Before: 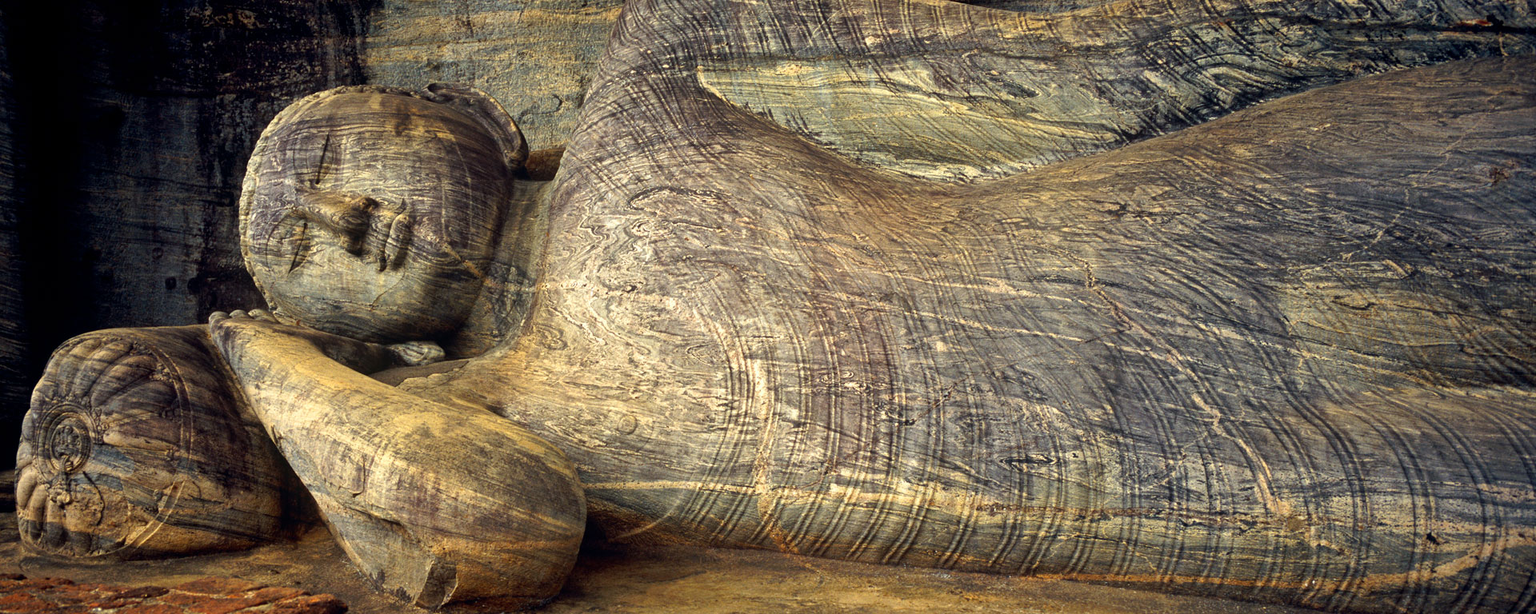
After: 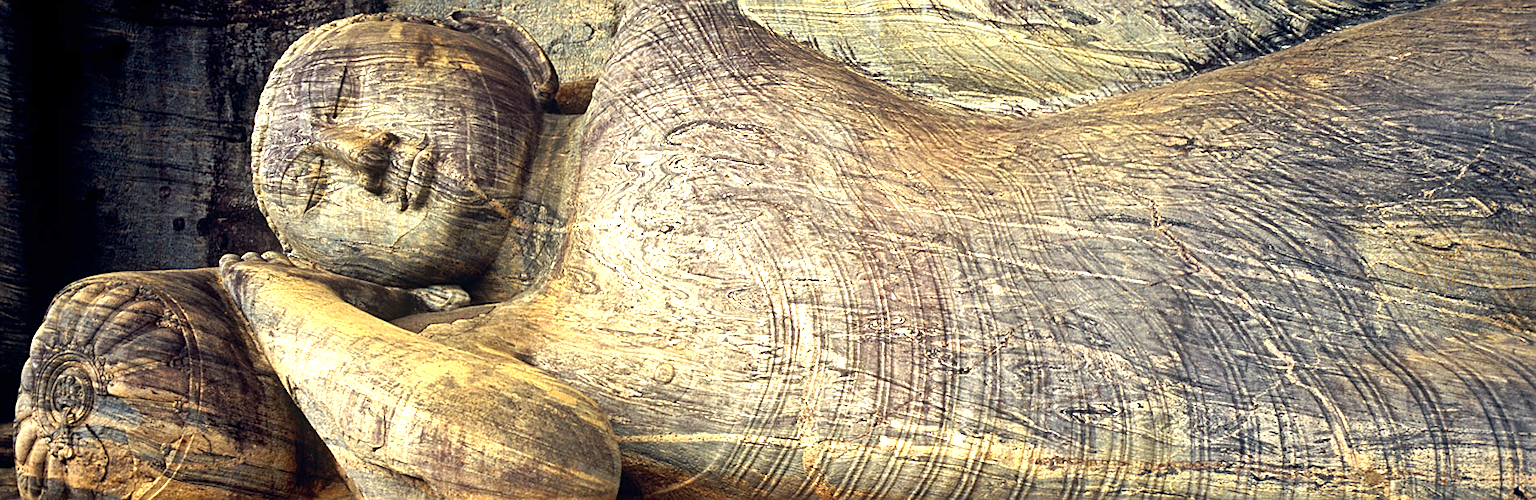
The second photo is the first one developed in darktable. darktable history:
exposure: exposure 0.917 EV, compensate highlight preservation false
sharpen: on, module defaults
crop and rotate: angle 0.092°, top 11.923%, right 5.498%, bottom 11.03%
